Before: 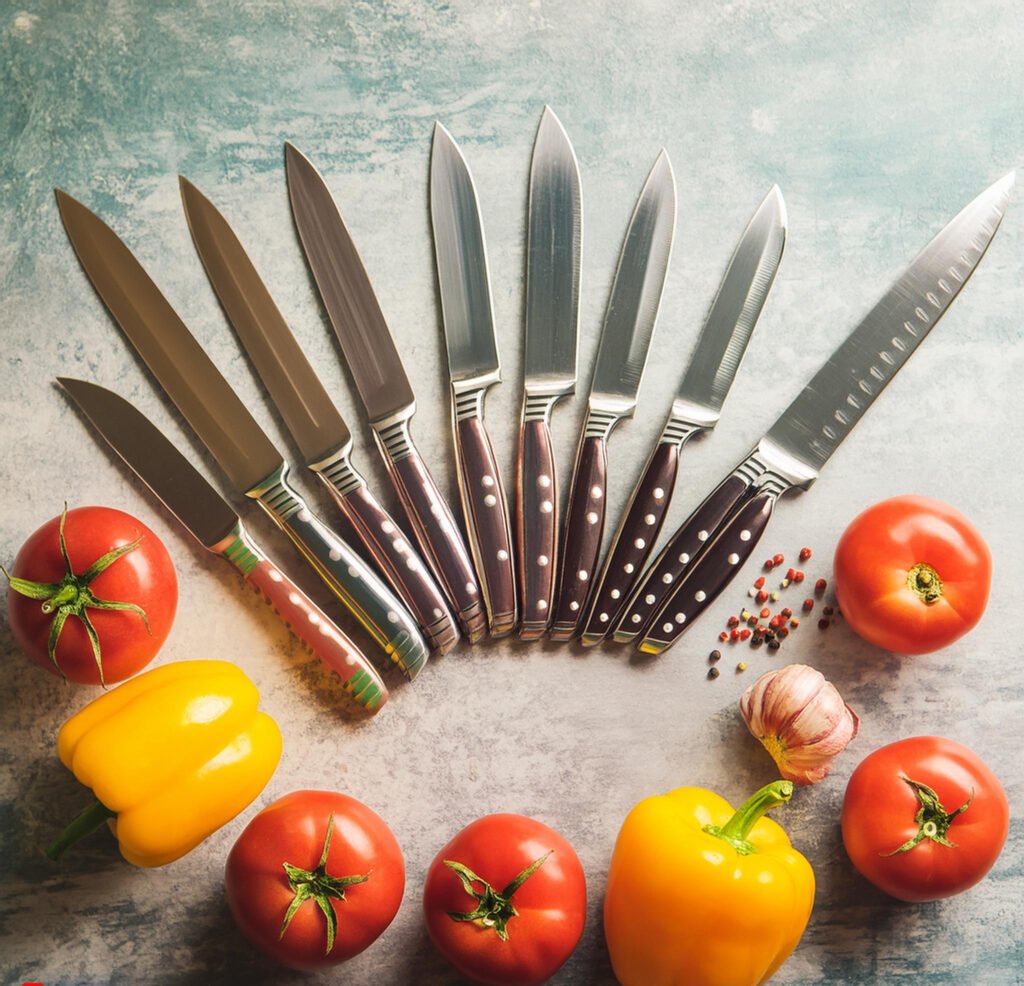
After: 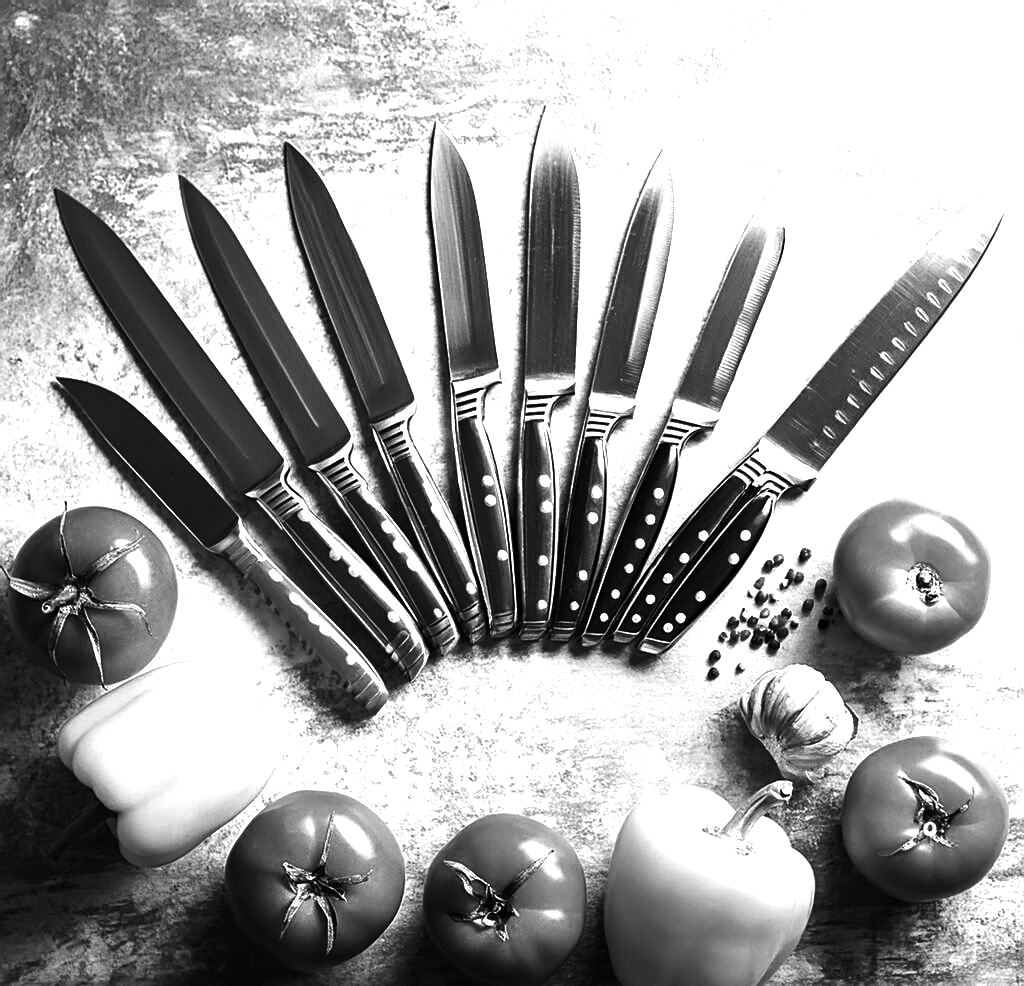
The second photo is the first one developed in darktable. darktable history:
tone equalizer: on, module defaults
exposure: black level correction 0, exposure 1.001 EV, compensate exposure bias true, compensate highlight preservation false
contrast brightness saturation: contrast -0.038, brightness -0.594, saturation -0.992
haze removal: compatibility mode true, adaptive false
sharpen: on, module defaults
